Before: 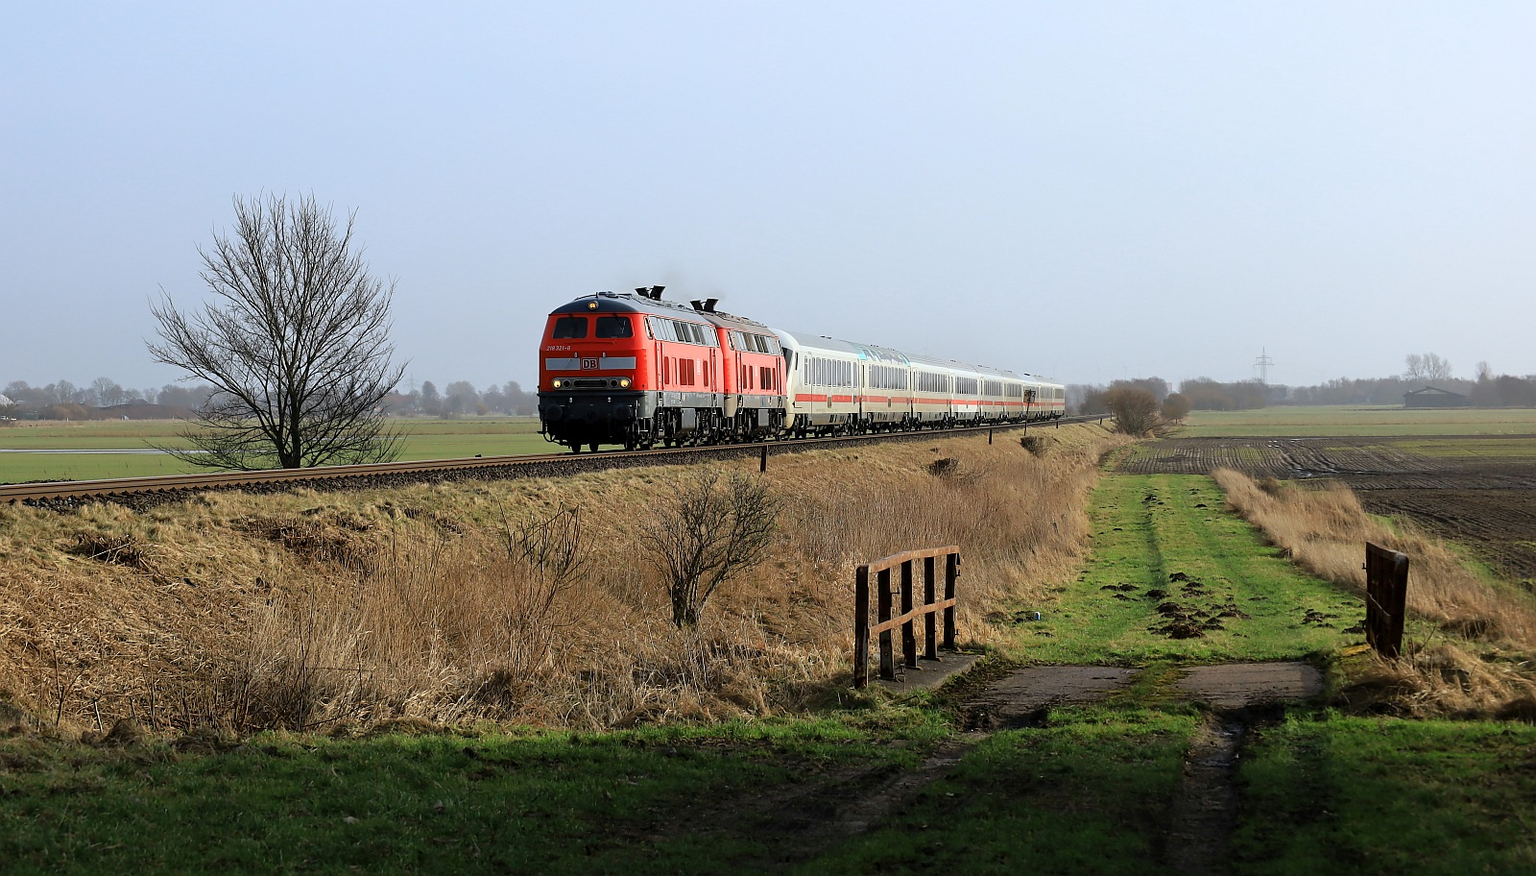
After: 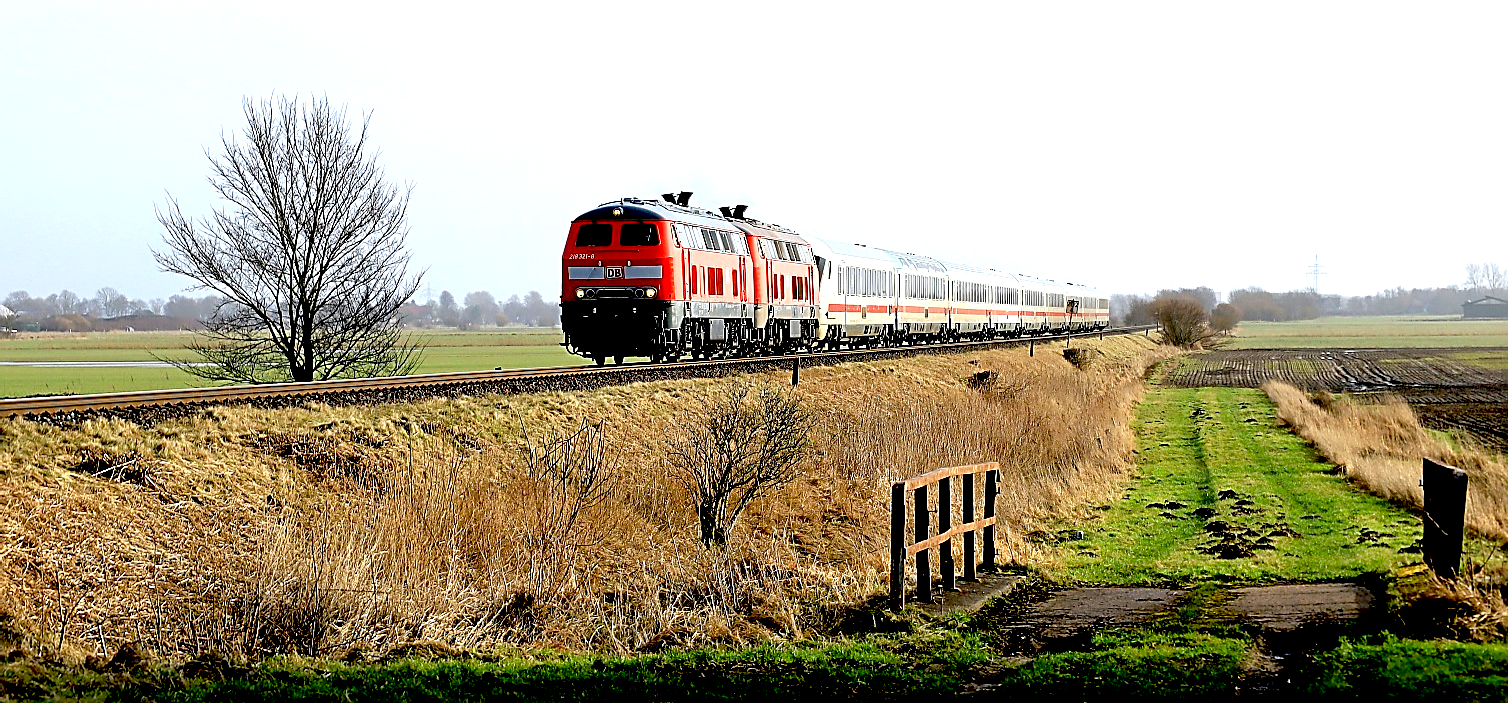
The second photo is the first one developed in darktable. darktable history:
sharpen: on, module defaults
exposure: black level correction 0.035, exposure 0.9 EV, compensate highlight preservation false
crop and rotate: angle 0.03°, top 11.643%, right 5.651%, bottom 11.189%
